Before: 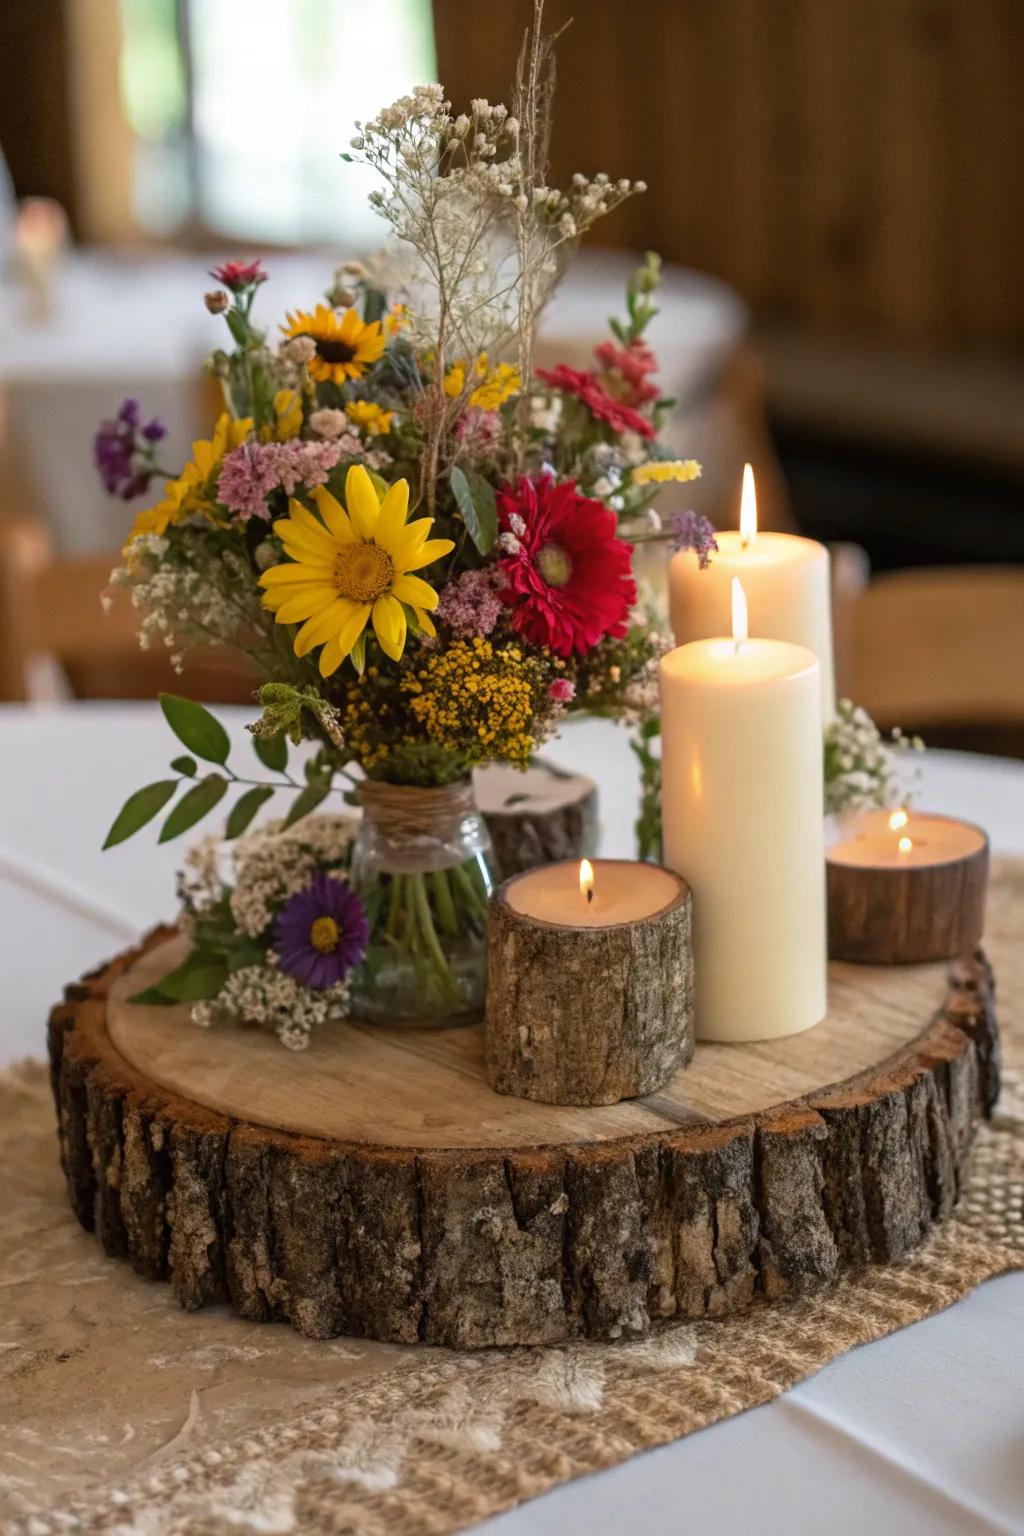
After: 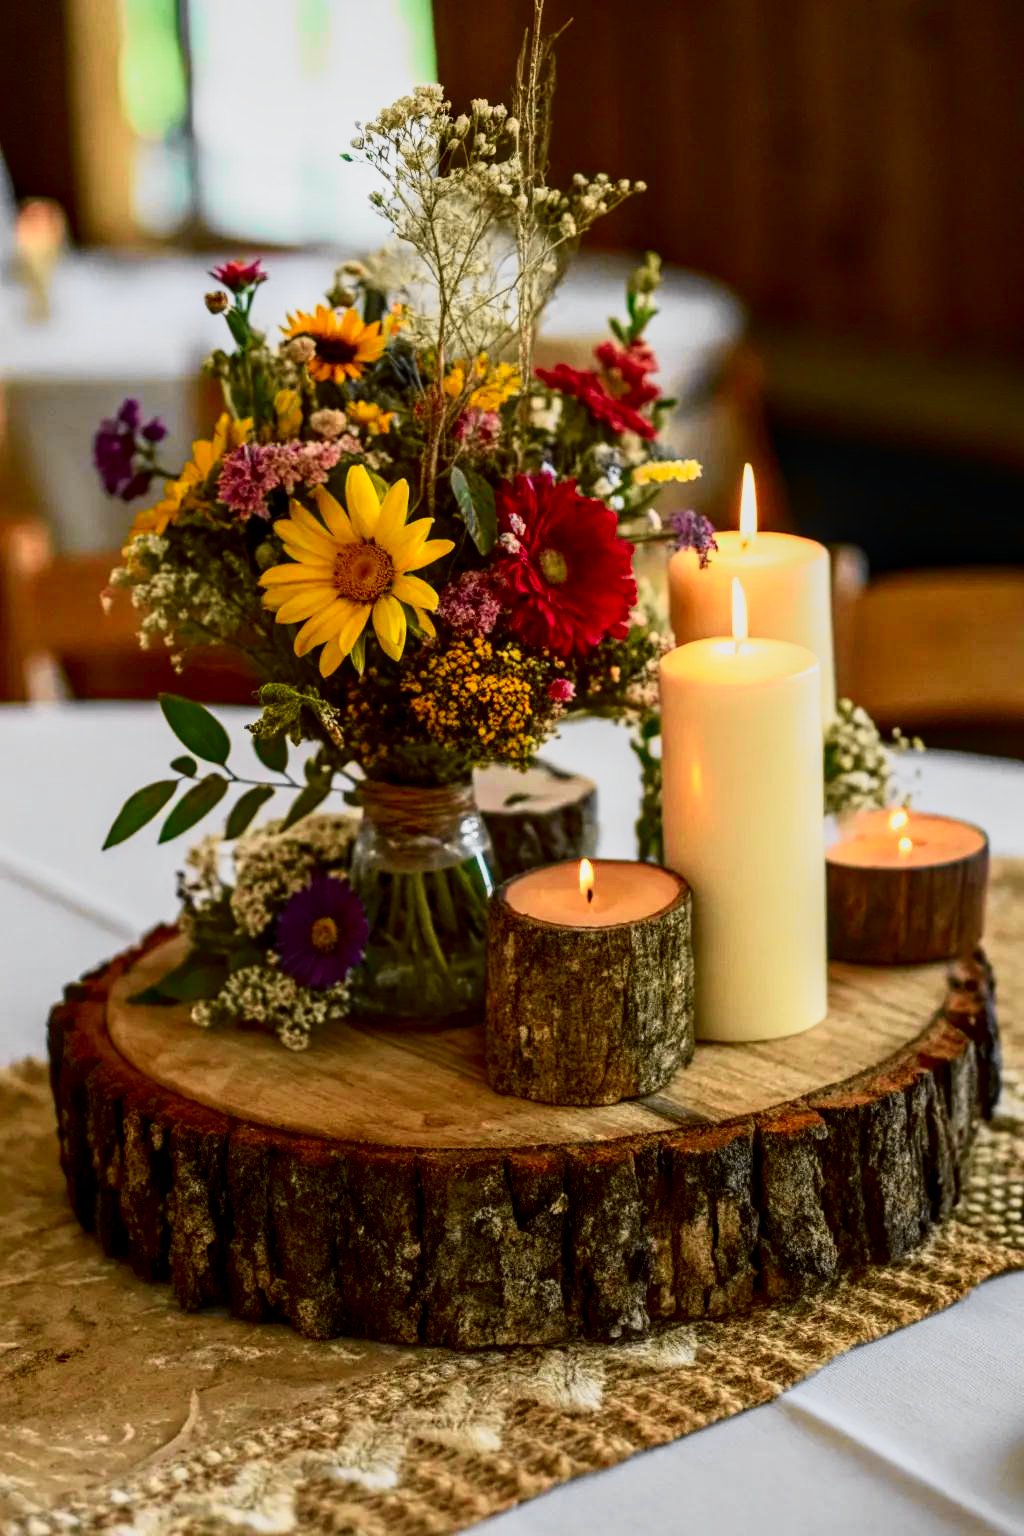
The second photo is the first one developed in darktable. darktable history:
exposure: compensate highlight preservation false
local contrast: on, module defaults
tone curve: curves: ch0 [(0, 0) (0.078, 0.029) (0.265, 0.241) (0.507, 0.56) (0.744, 0.826) (1, 0.948)]; ch1 [(0, 0) (0.346, 0.307) (0.418, 0.383) (0.46, 0.439) (0.482, 0.493) (0.502, 0.5) (0.517, 0.506) (0.55, 0.557) (0.601, 0.637) (0.666, 0.7) (1, 1)]; ch2 [(0, 0) (0.346, 0.34) (0.431, 0.45) (0.485, 0.494) (0.5, 0.498) (0.508, 0.499) (0.532, 0.546) (0.579, 0.628) (0.625, 0.668) (1, 1)], color space Lab, independent channels, preserve colors none
contrast brightness saturation: contrast 0.12, brightness -0.12, saturation 0.2
